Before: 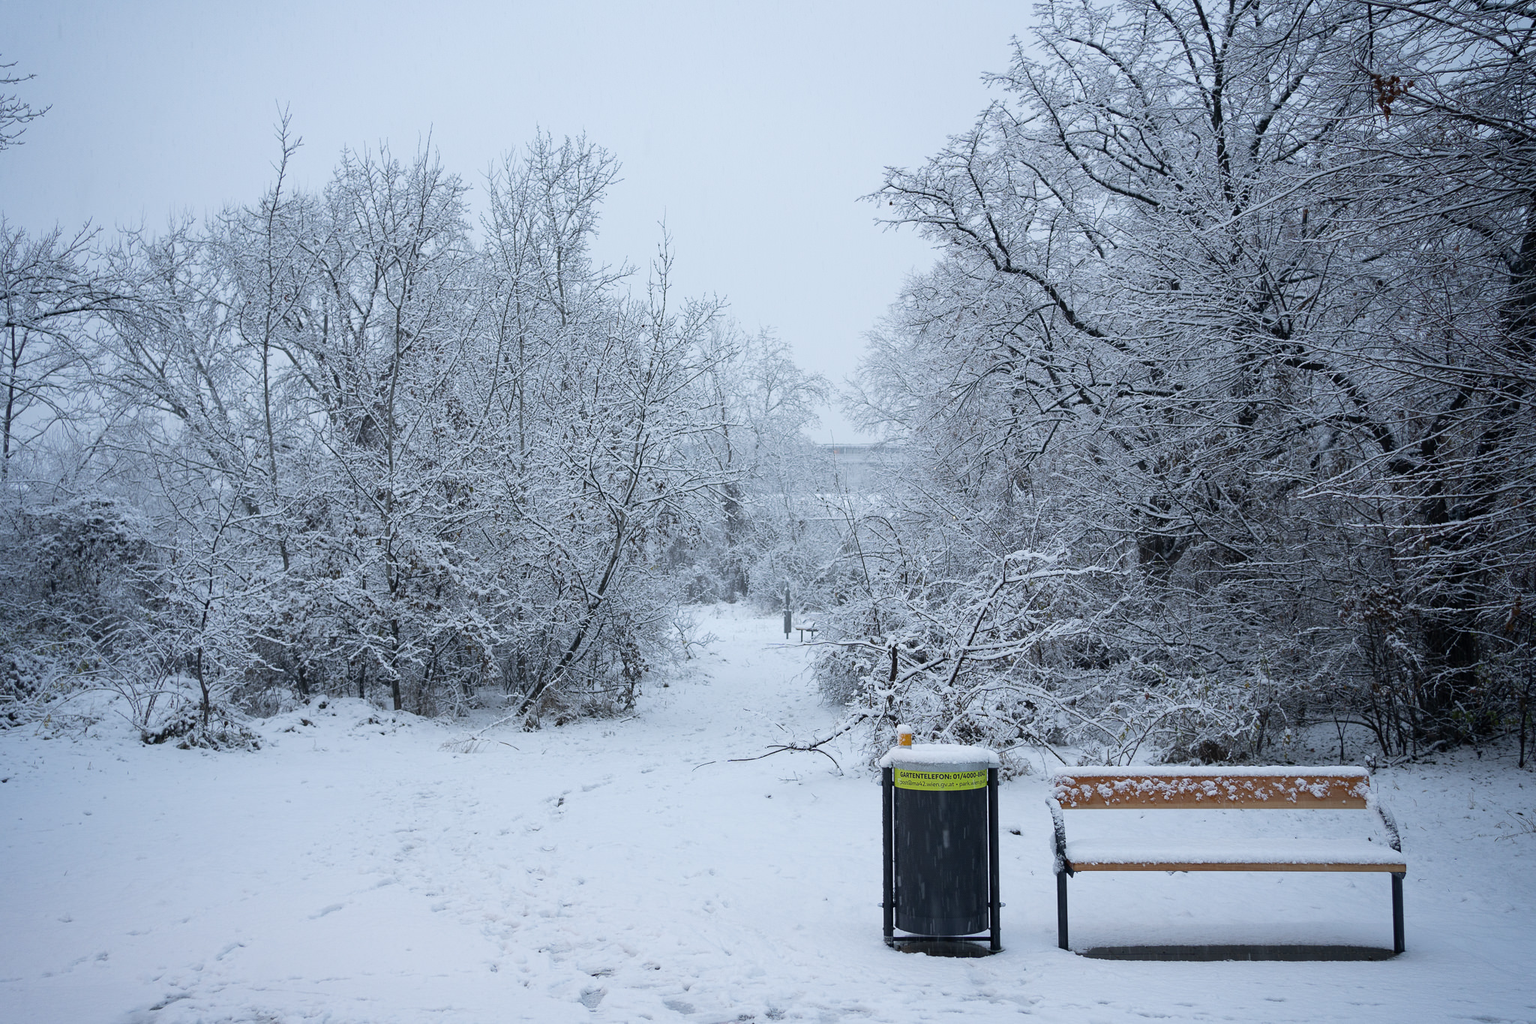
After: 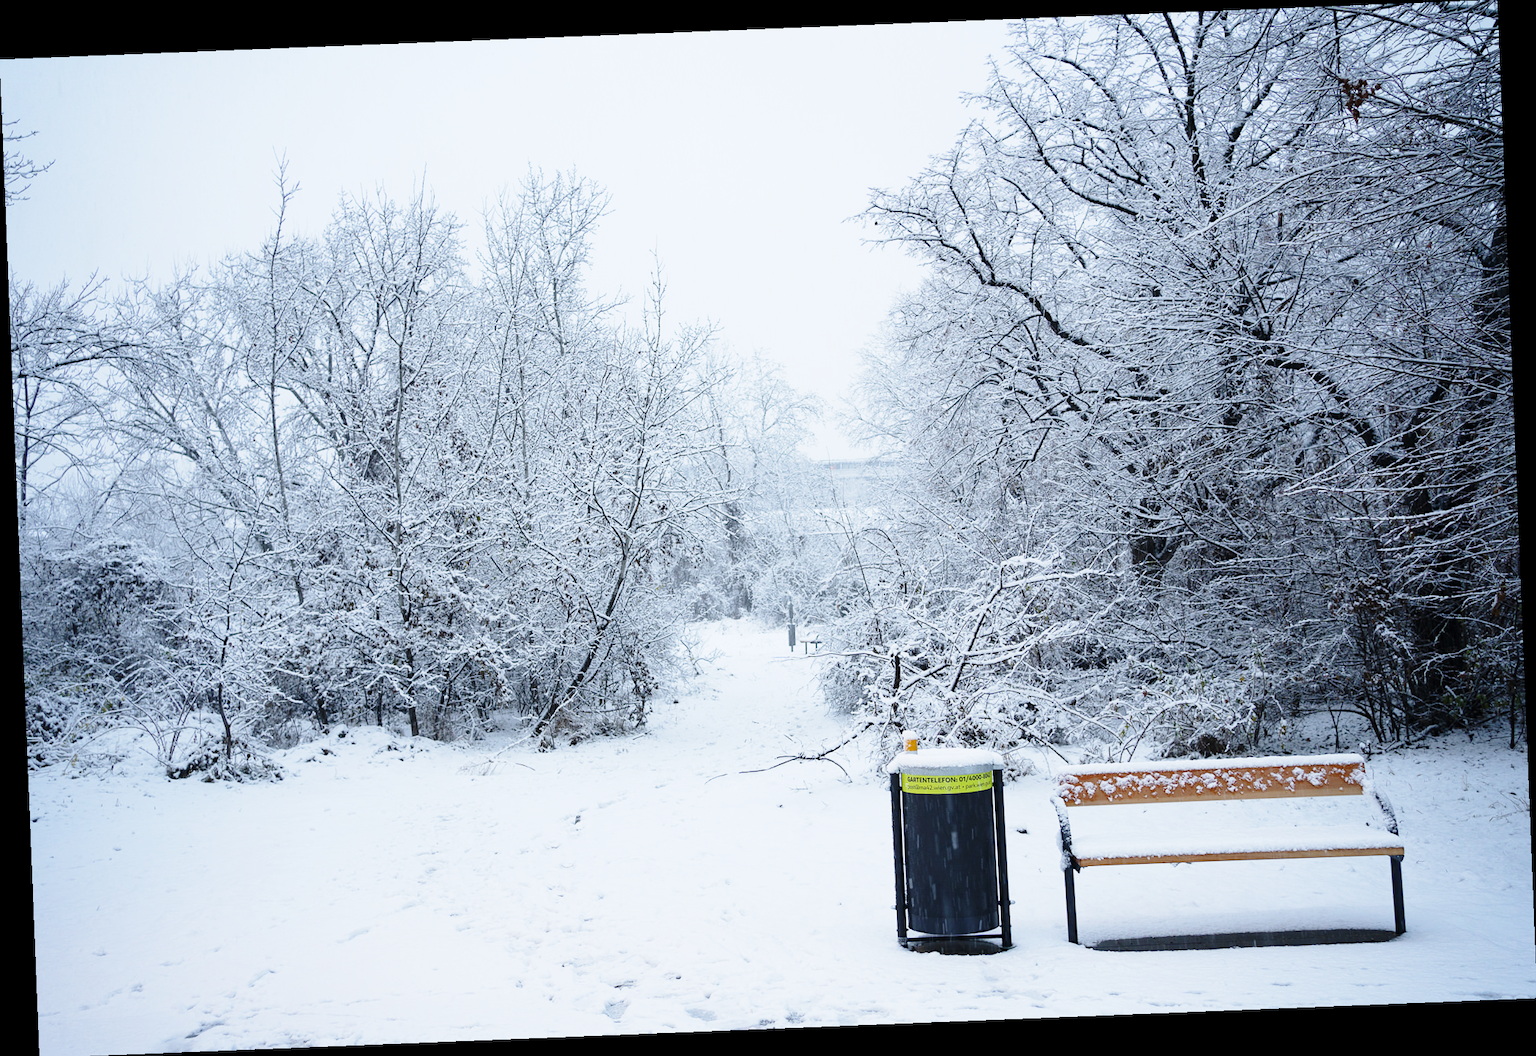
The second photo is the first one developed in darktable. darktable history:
rotate and perspective: rotation -2.29°, automatic cropping off
exposure: compensate highlight preservation false
base curve: curves: ch0 [(0, 0) (0.028, 0.03) (0.121, 0.232) (0.46, 0.748) (0.859, 0.968) (1, 1)], preserve colors none
